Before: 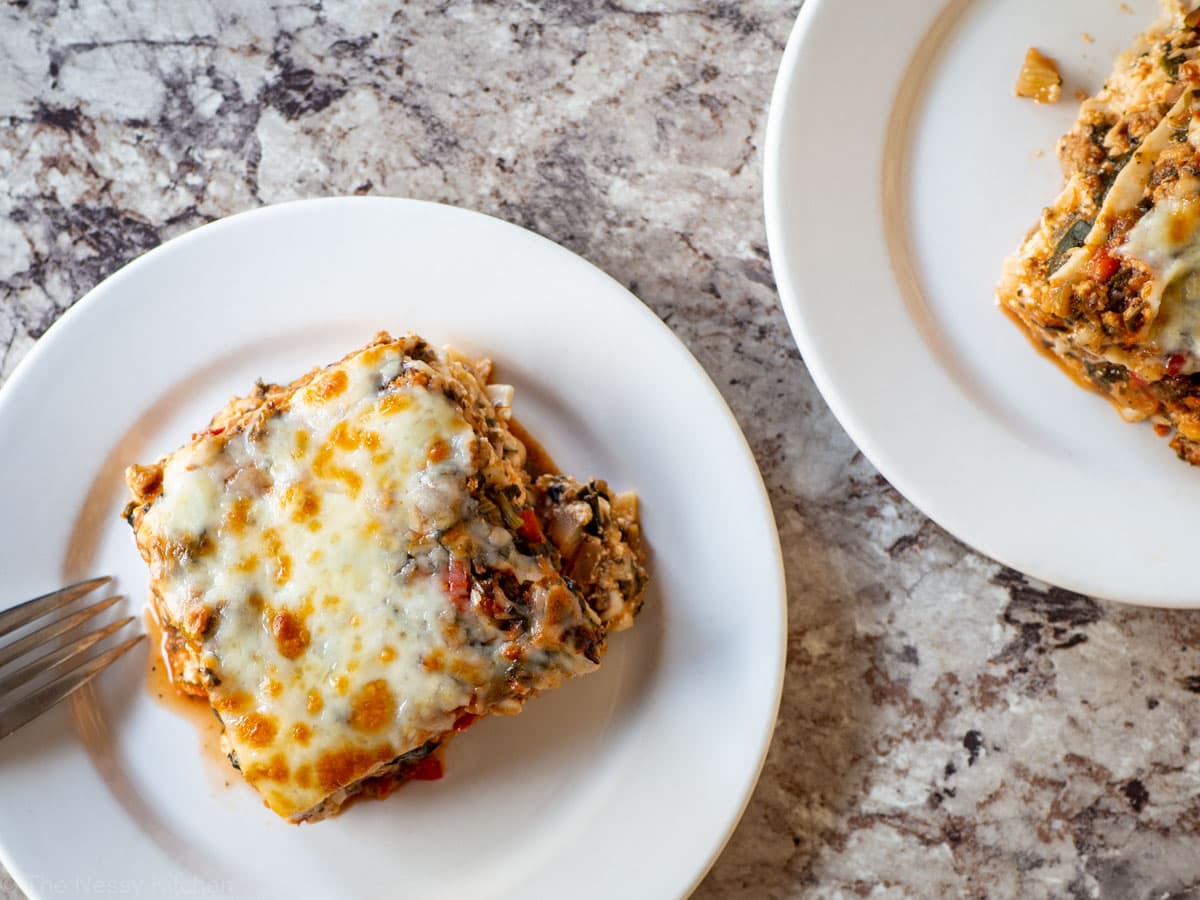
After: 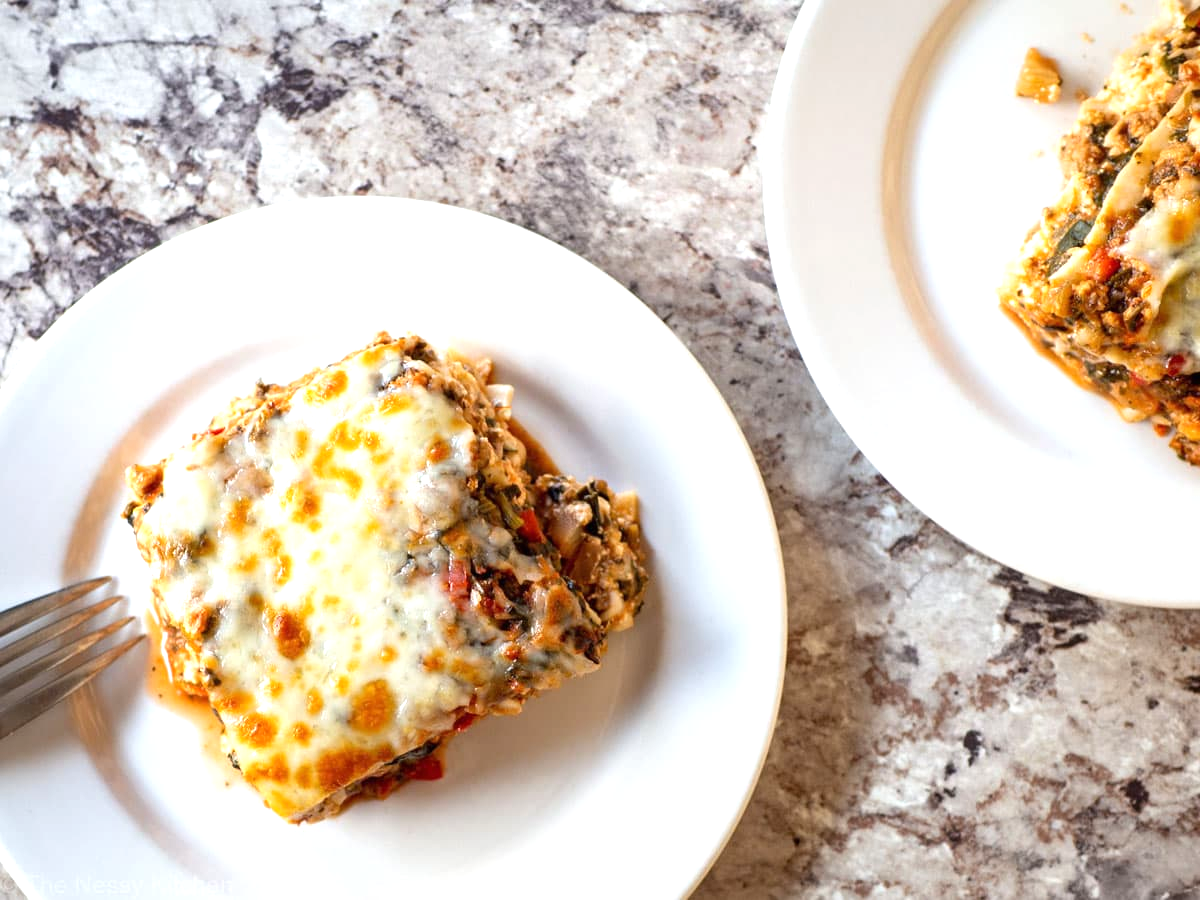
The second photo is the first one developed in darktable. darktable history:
exposure: black level correction 0, exposure 0.596 EV, compensate highlight preservation false
